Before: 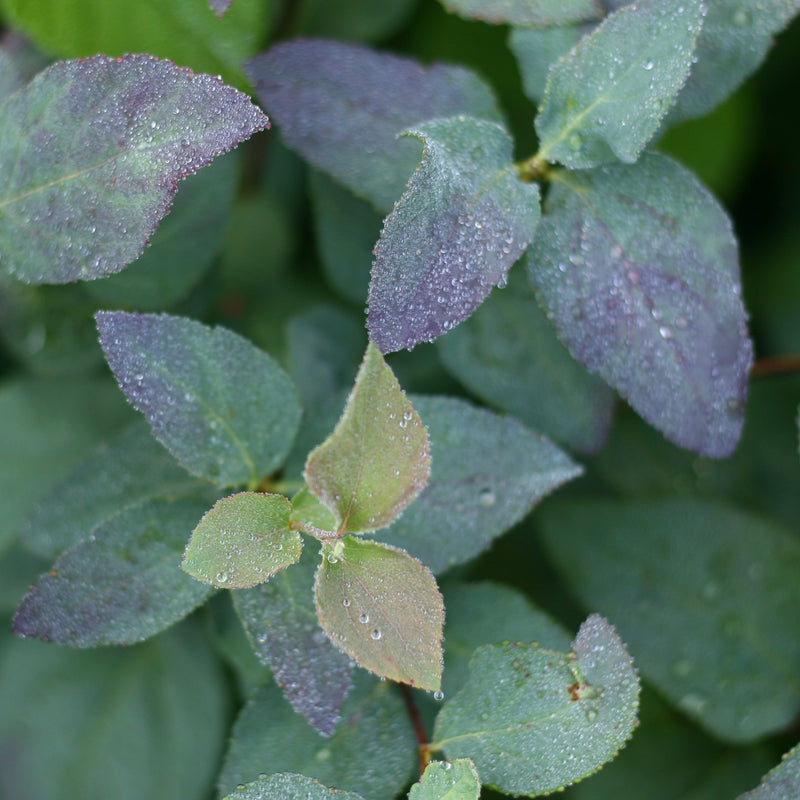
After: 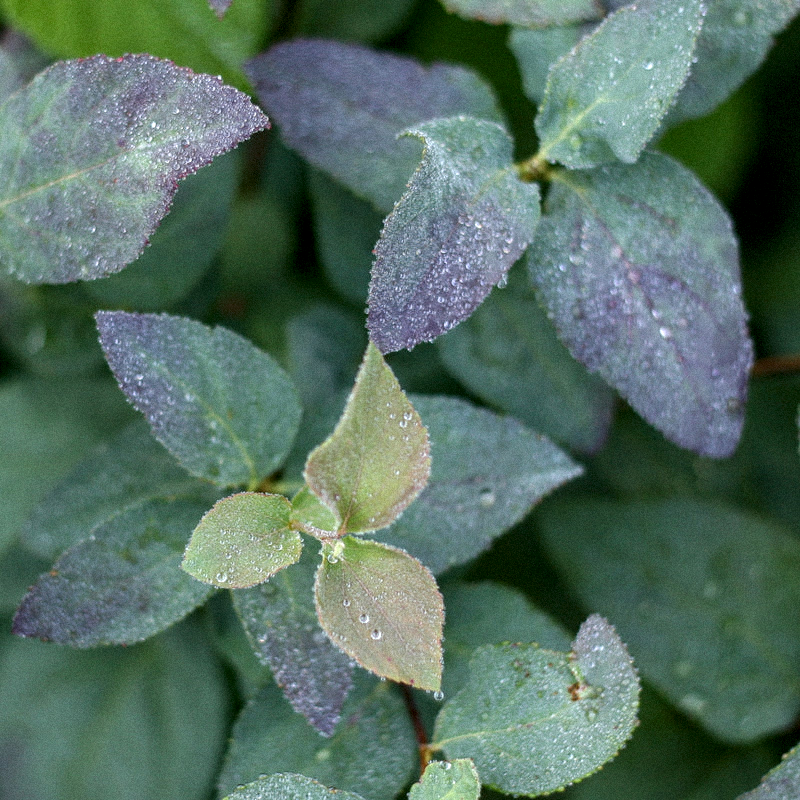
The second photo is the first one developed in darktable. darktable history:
grain: mid-tones bias 0%
local contrast: detail 142%
